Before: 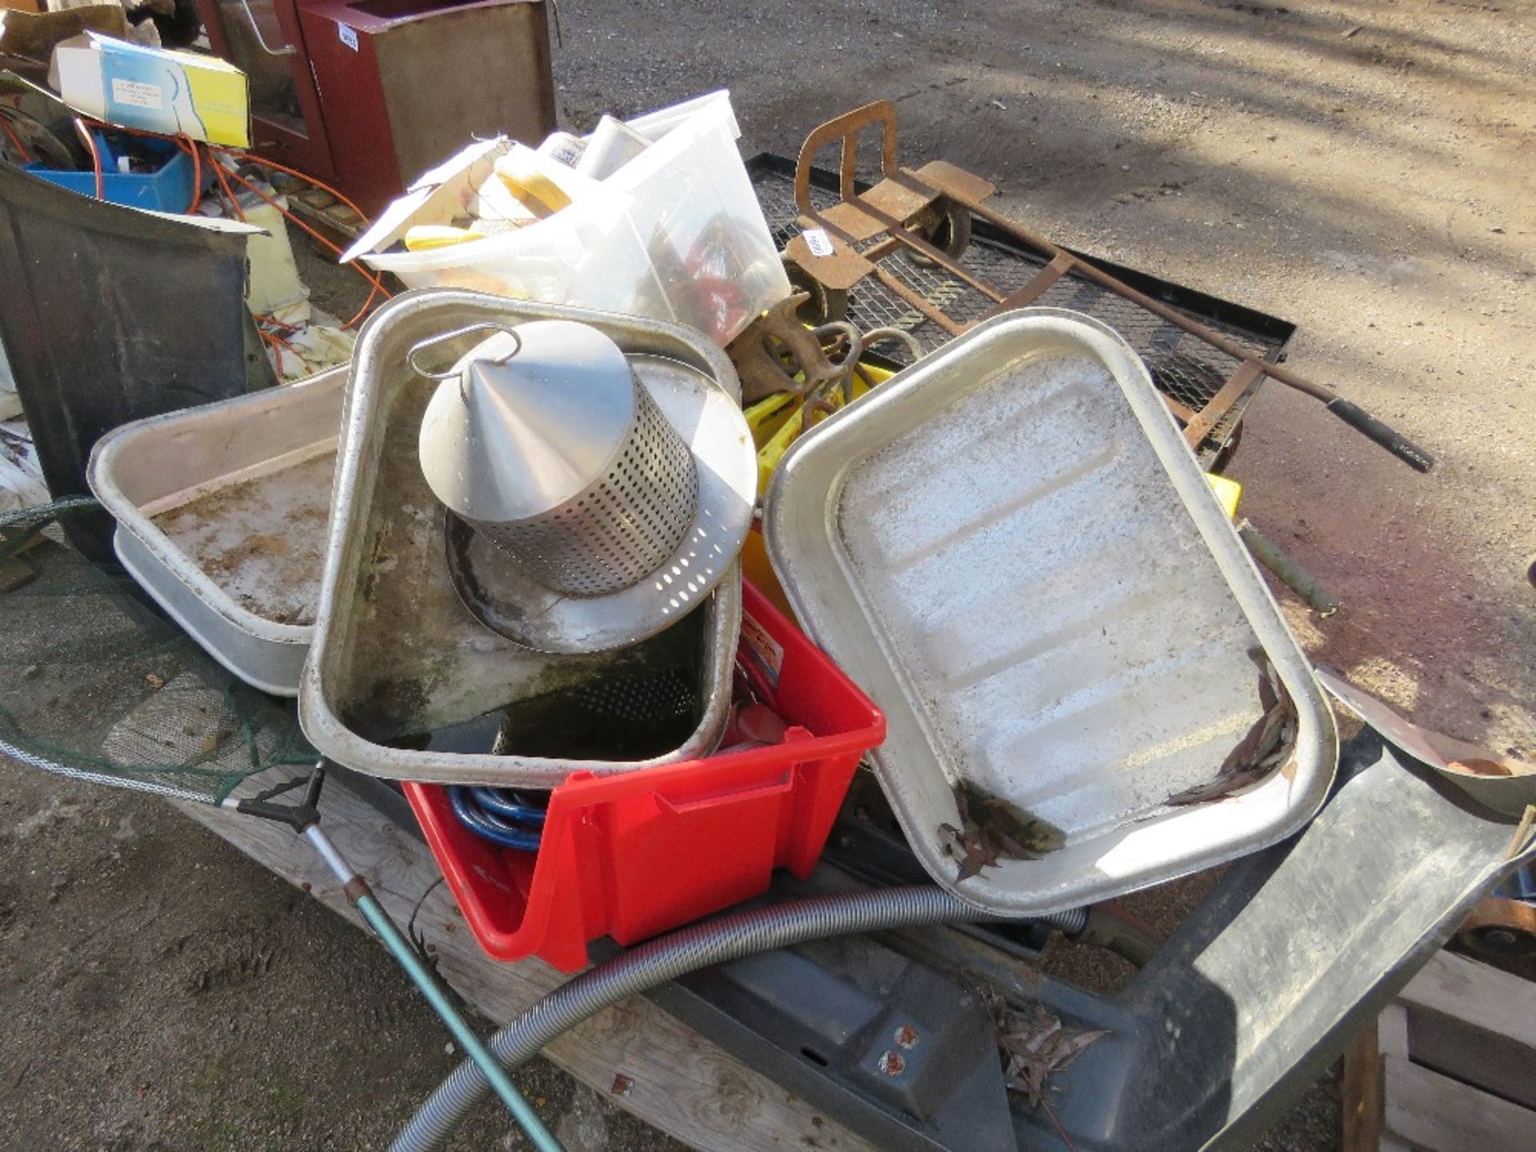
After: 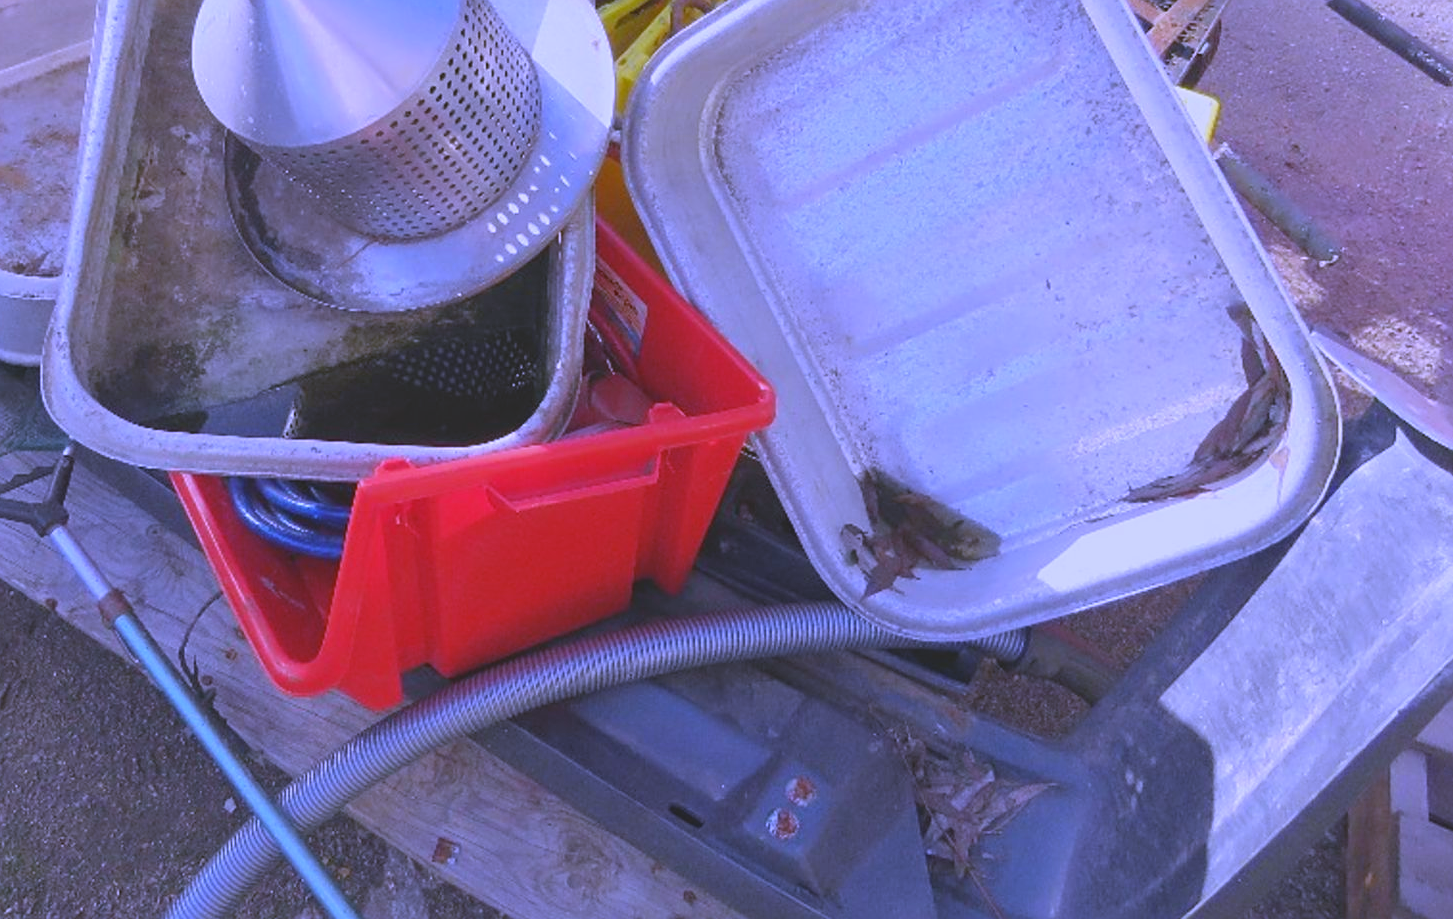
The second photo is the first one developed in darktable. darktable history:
crop and rotate: left 17.299%, top 35.115%, right 7.015%, bottom 1.024%
white balance: red 0.98, blue 1.61
sharpen: on, module defaults
contrast brightness saturation: contrast -0.28
